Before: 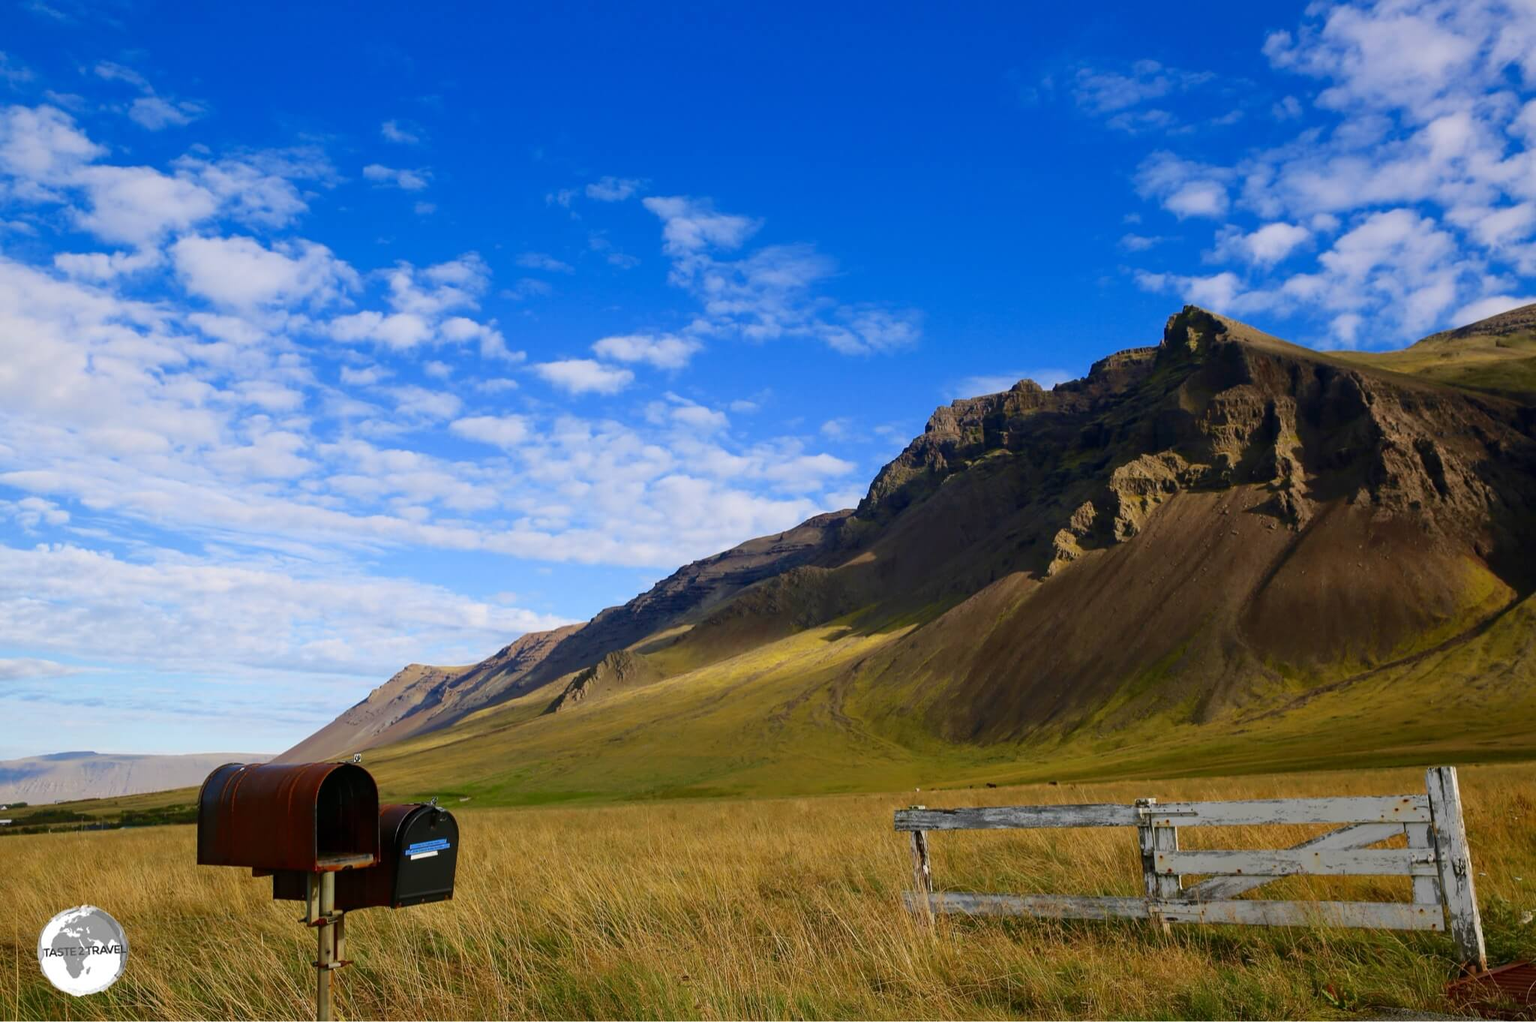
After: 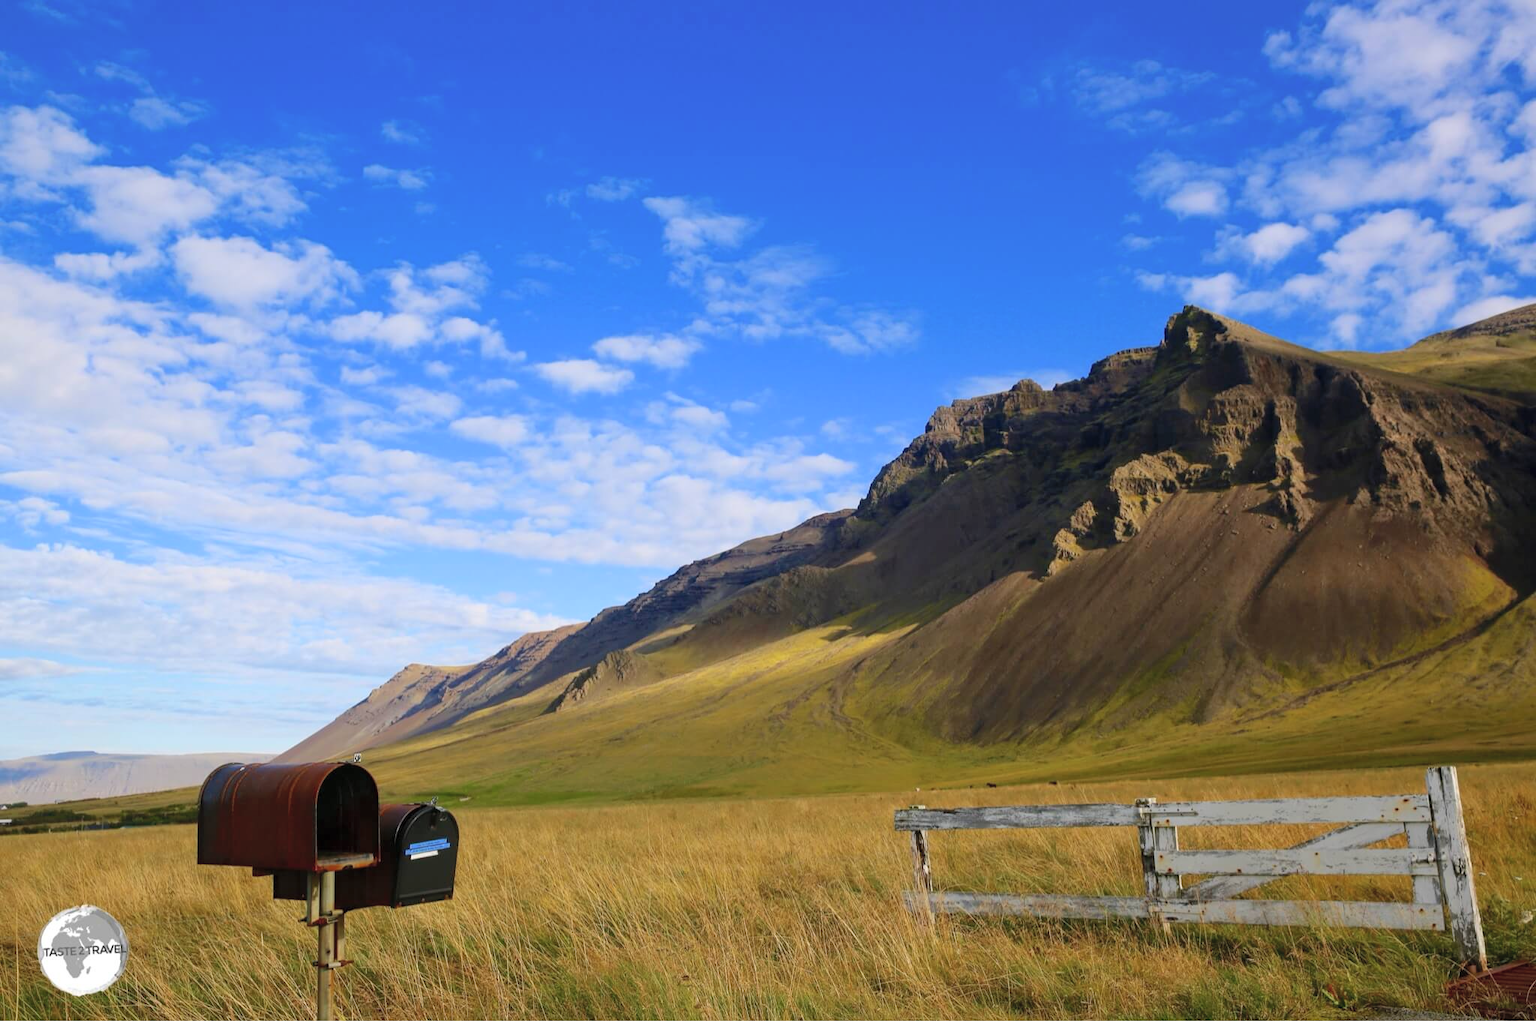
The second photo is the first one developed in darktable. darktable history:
contrast brightness saturation: brightness 0.122
